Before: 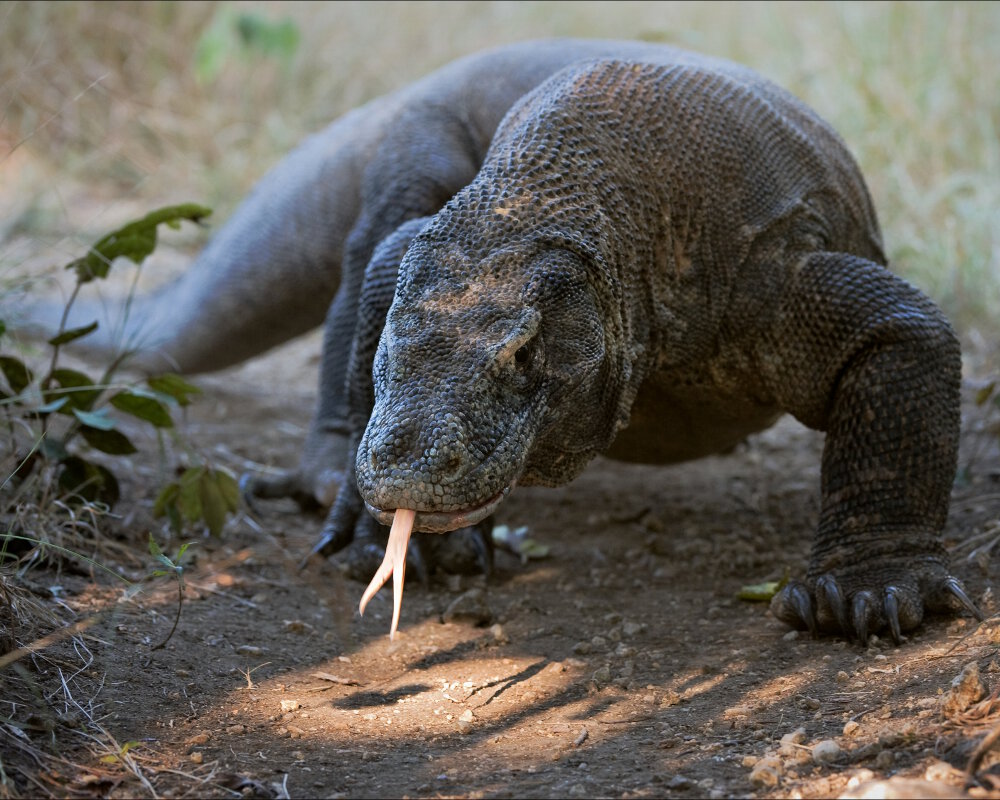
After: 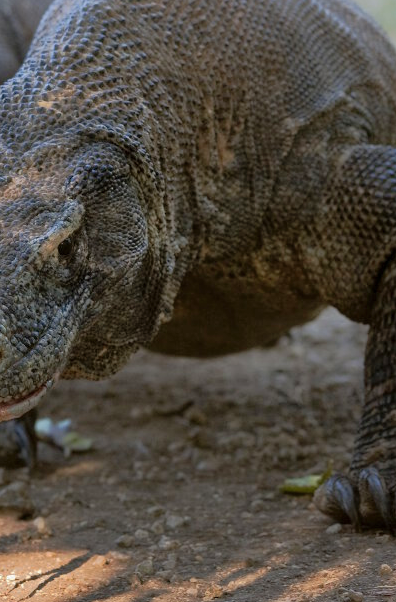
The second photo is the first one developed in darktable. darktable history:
shadows and highlights: on, module defaults
crop: left 45.721%, top 13.393%, right 14.118%, bottom 10.01%
